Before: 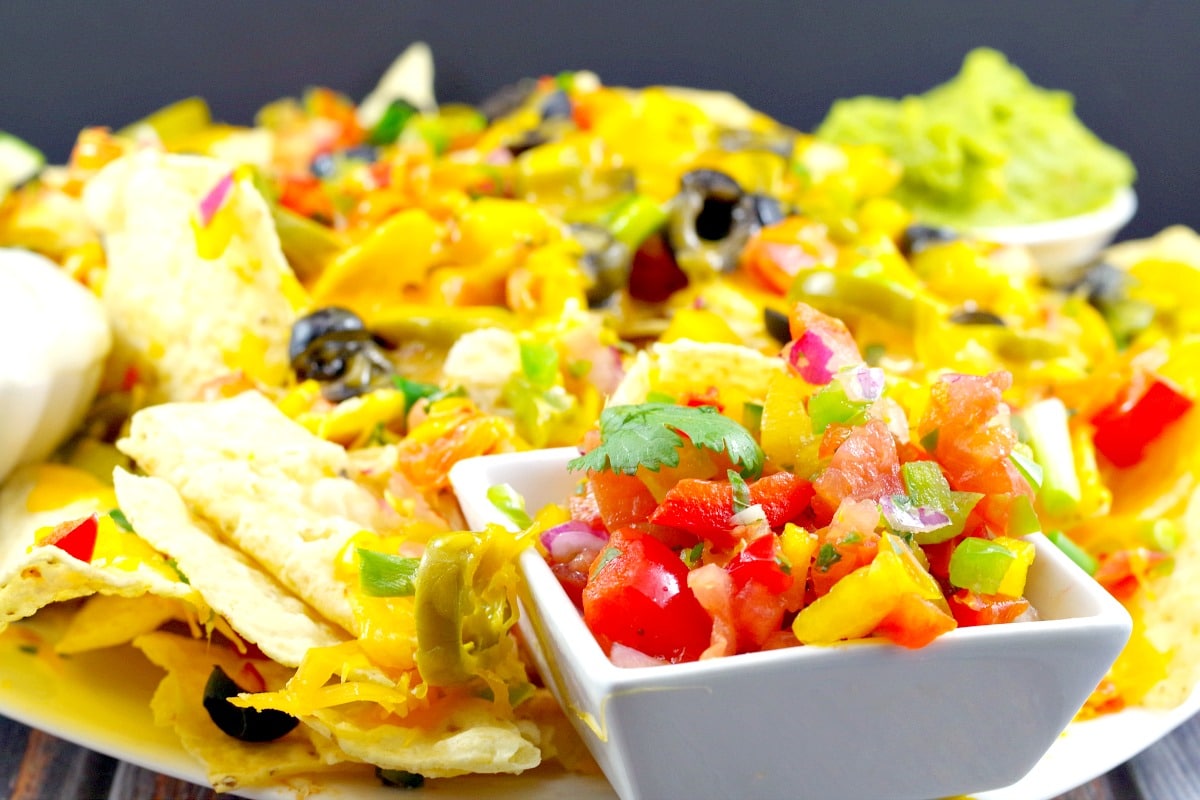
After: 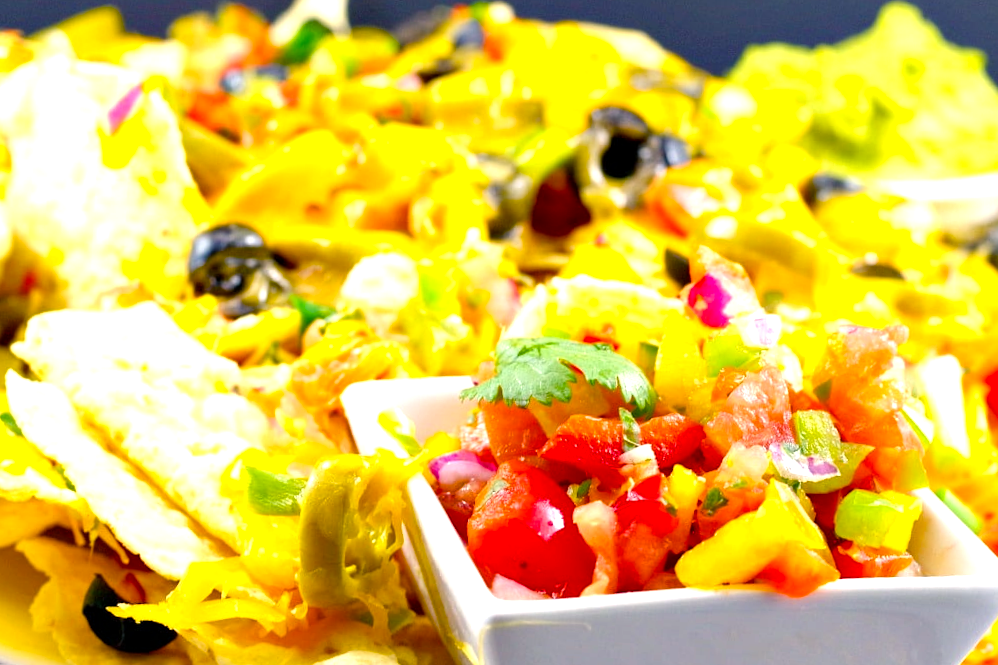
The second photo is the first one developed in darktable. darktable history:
color balance rgb: shadows lift › chroma 4.21%, shadows lift › hue 252.22°, highlights gain › chroma 1.36%, highlights gain › hue 50.24°, perceptual saturation grading › mid-tones 6.33%, perceptual saturation grading › shadows 72.44%, perceptual brilliance grading › highlights 11.59%, contrast 5.05%
crop and rotate: angle -3.27°, left 5.211%, top 5.211%, right 4.607%, bottom 4.607%
